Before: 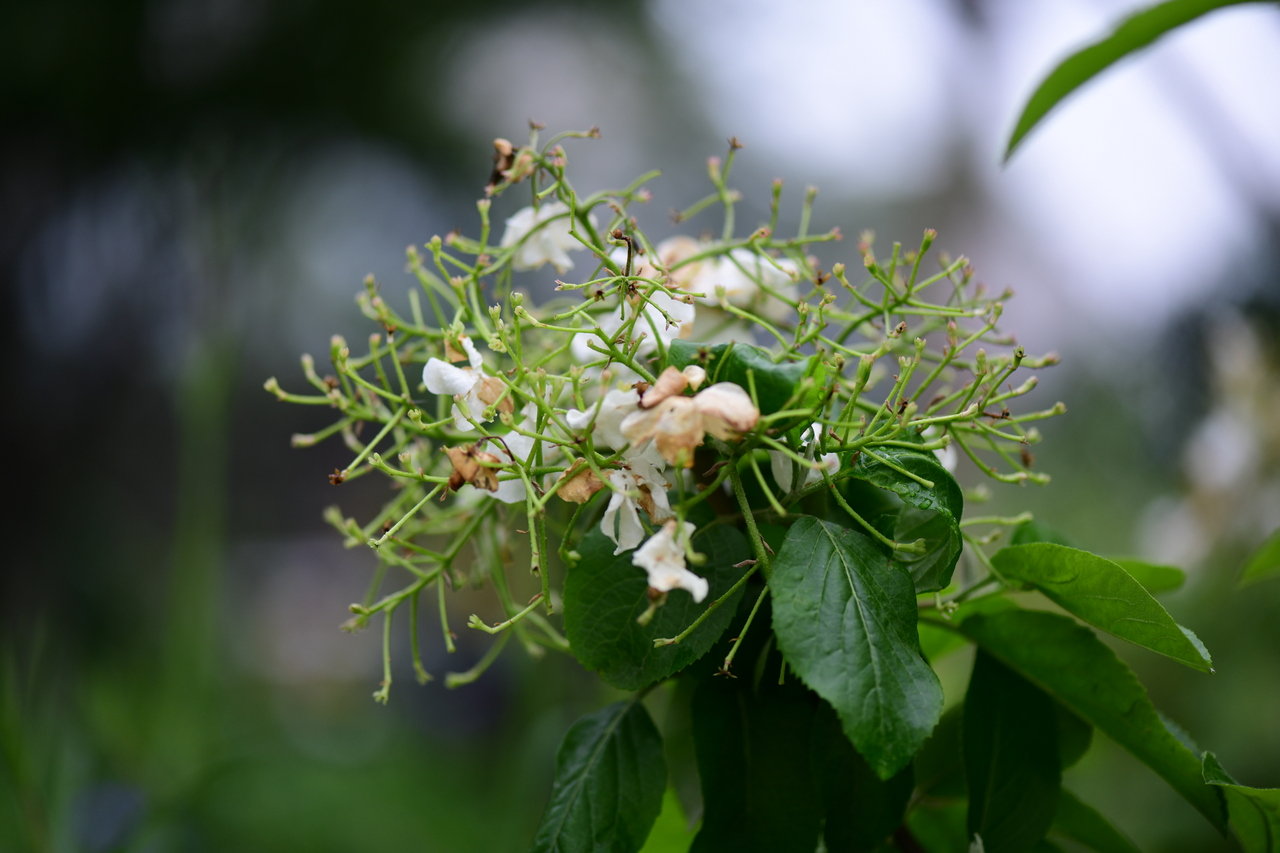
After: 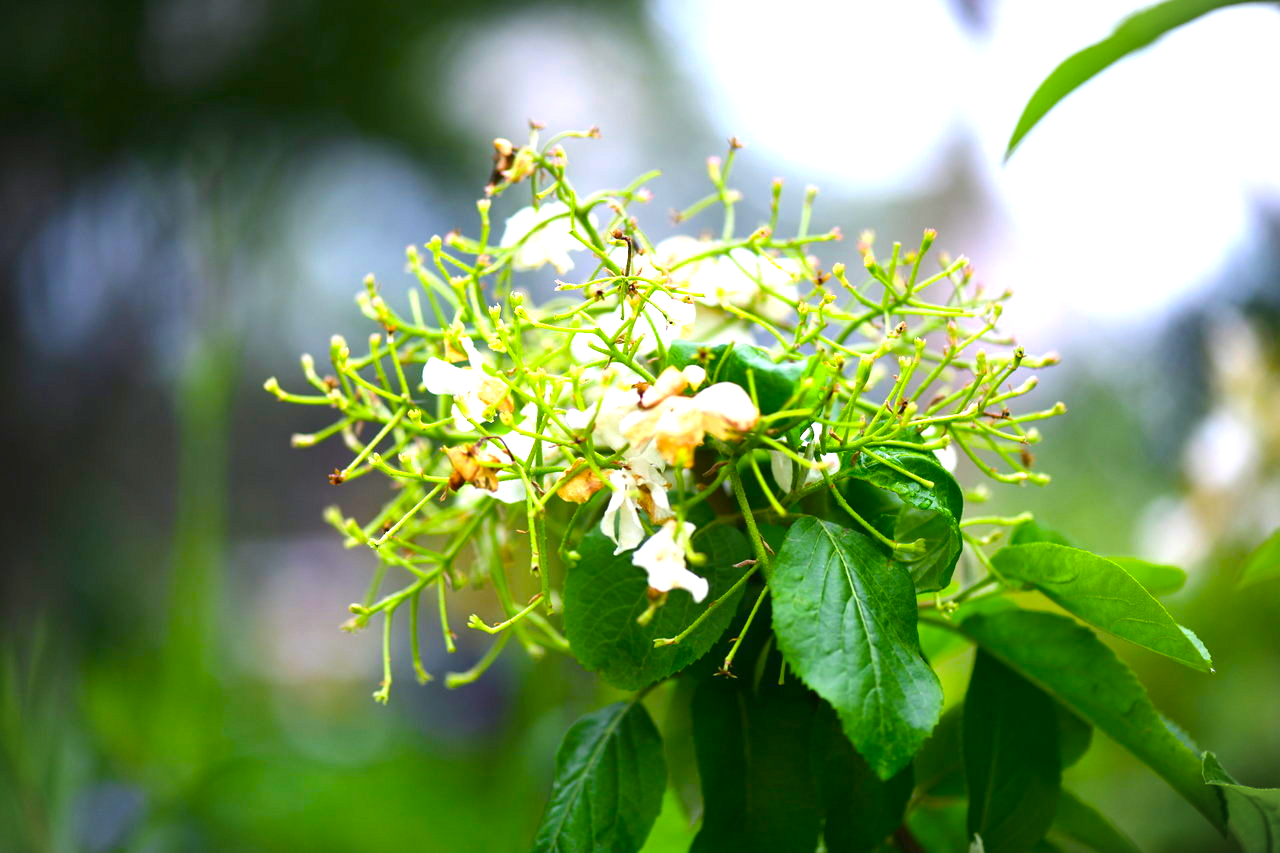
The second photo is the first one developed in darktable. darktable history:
exposure: black level correction 0, exposure 1.477 EV, compensate exposure bias true, compensate highlight preservation false
vignetting: fall-off start 100.99%, brightness -0.293, width/height ratio 1.306
color zones: curves: ch0 [(0, 0.5) (0.143, 0.5) (0.286, 0.5) (0.429, 0.5) (0.571, 0.5) (0.714, 0.476) (0.857, 0.5) (1, 0.5)]; ch2 [(0, 0.5) (0.143, 0.5) (0.286, 0.5) (0.429, 0.5) (0.571, 0.5) (0.714, 0.487) (0.857, 0.5) (1, 0.5)]
color balance rgb: linear chroma grading › global chroma 15.499%, perceptual saturation grading › global saturation 15.925%, perceptual brilliance grading › global brilliance 2.936%, perceptual brilliance grading › highlights -3.34%, perceptual brilliance grading › shadows 3.267%, global vibrance 20%
